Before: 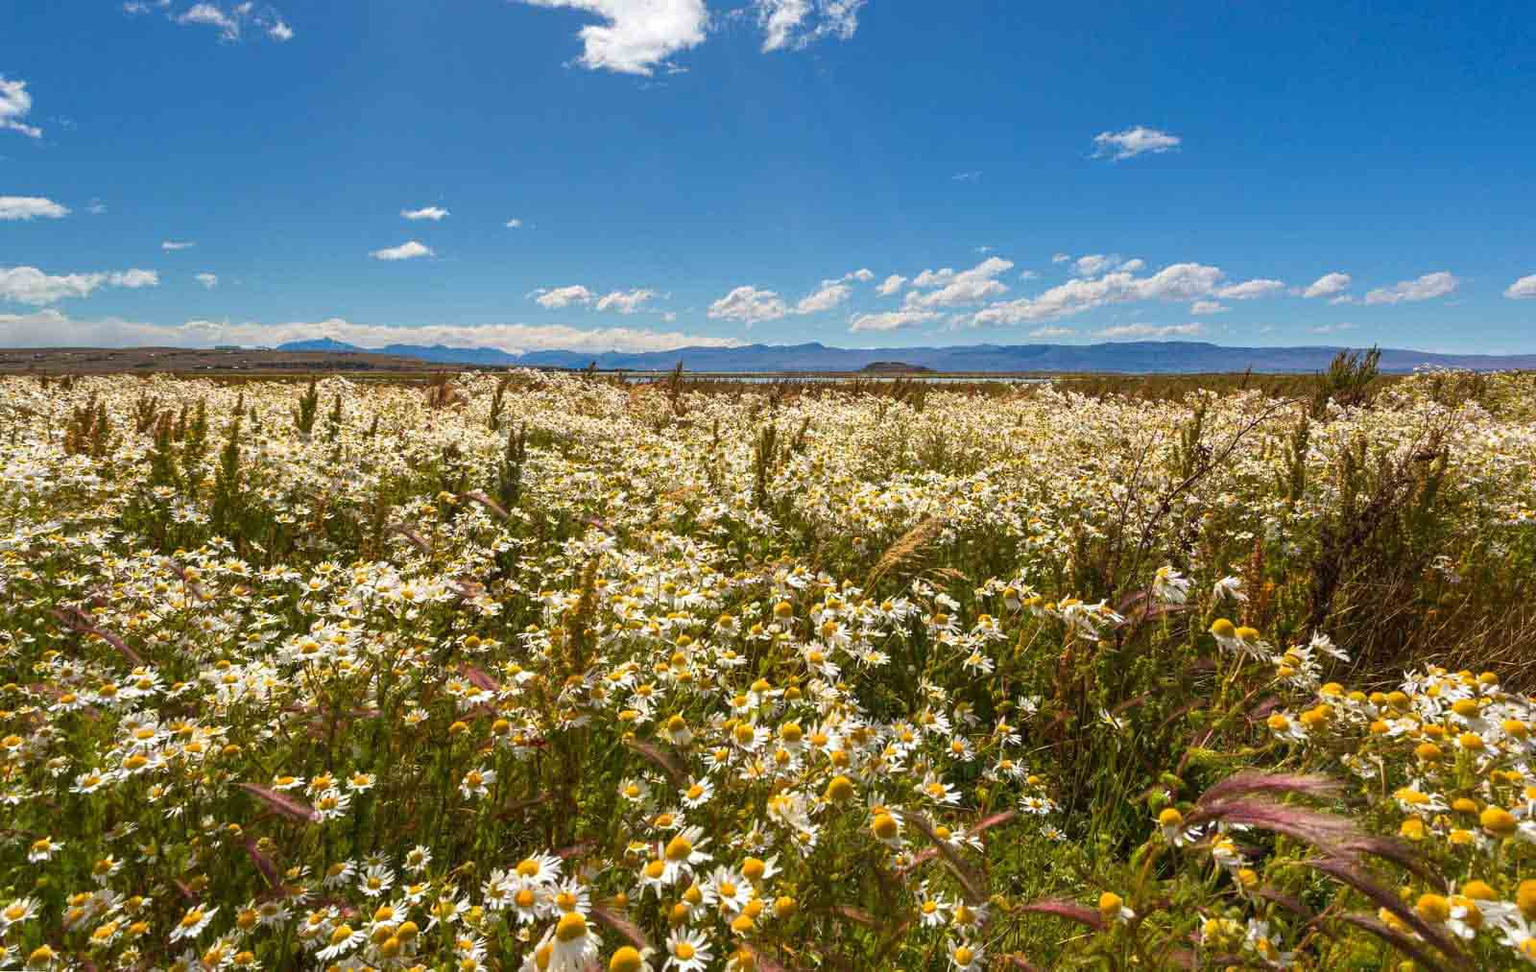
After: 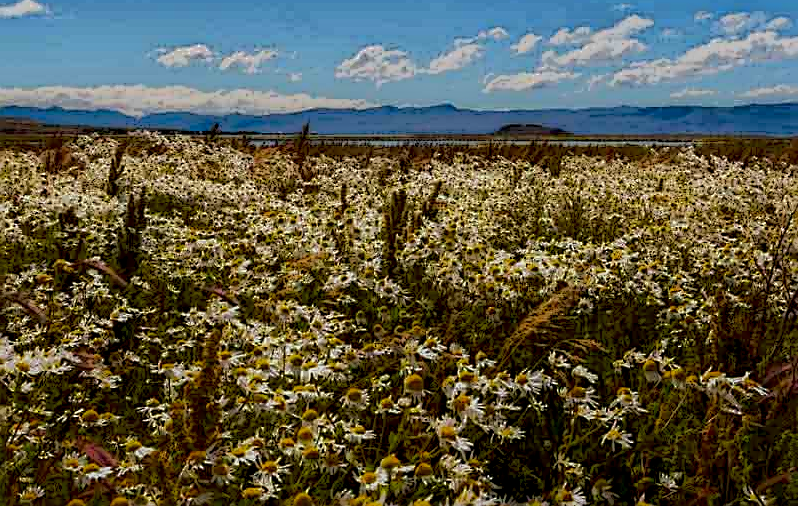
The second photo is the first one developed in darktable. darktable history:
sharpen: on, module defaults
local contrast: highlights 3%, shadows 202%, detail 164%, midtone range 0.004
crop: left 25.163%, top 25.039%, right 24.903%, bottom 25.01%
